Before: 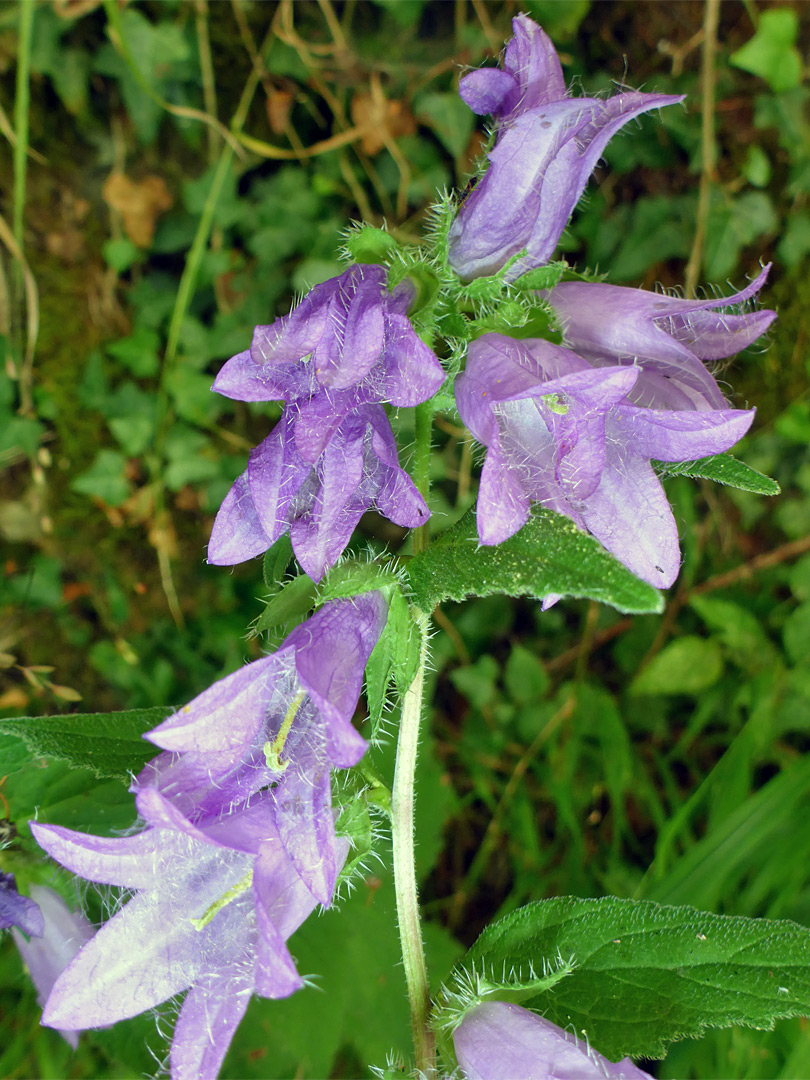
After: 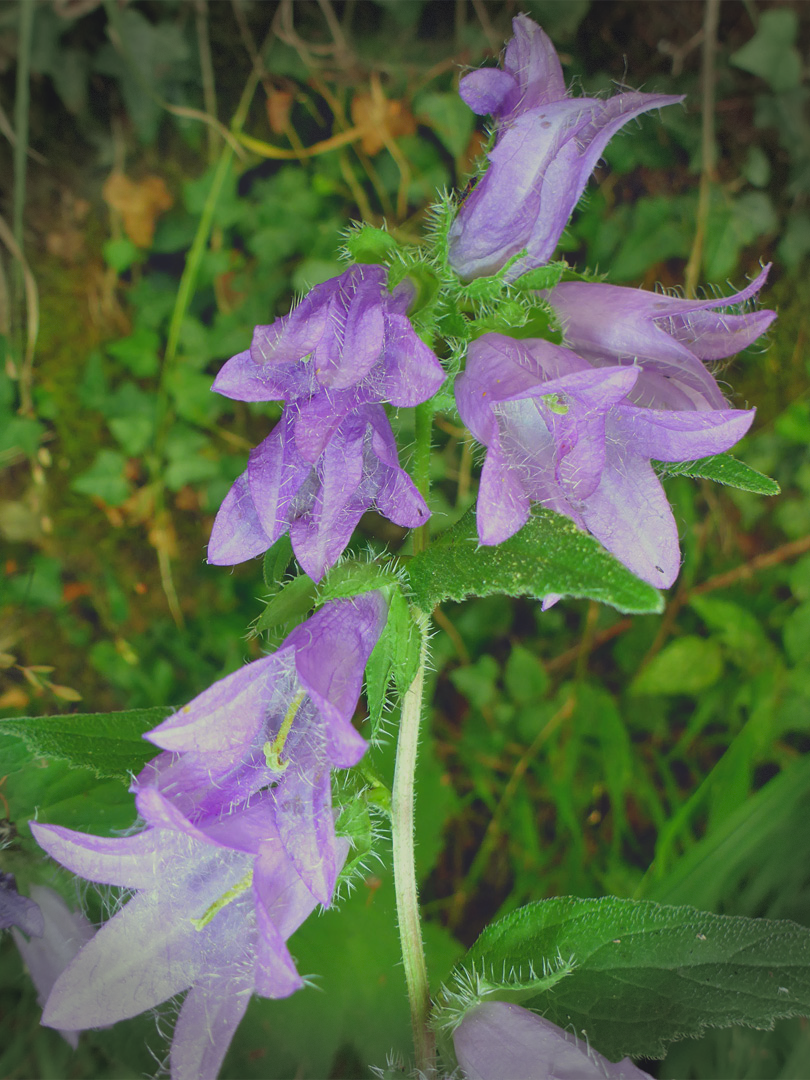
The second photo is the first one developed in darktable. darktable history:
vignetting: fall-off start 76.23%, fall-off radius 26.53%, width/height ratio 0.977, dithering 8-bit output
contrast brightness saturation: contrast -0.288
